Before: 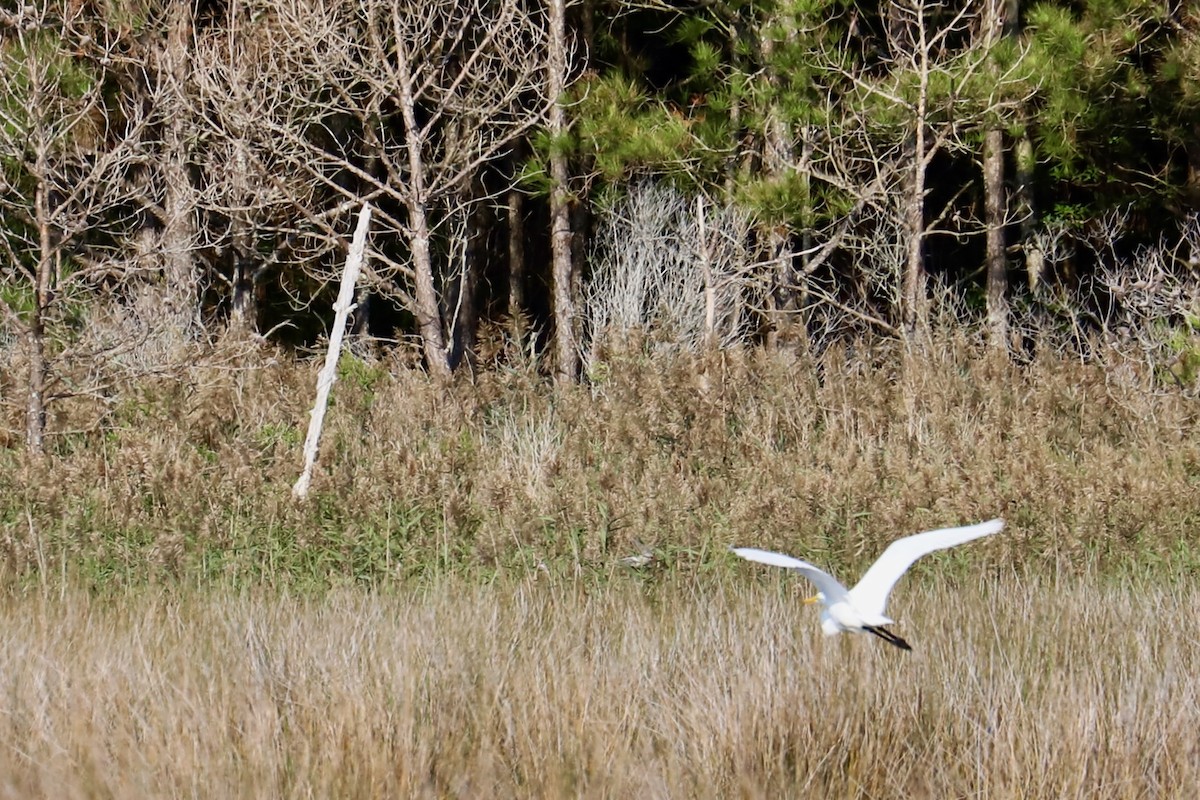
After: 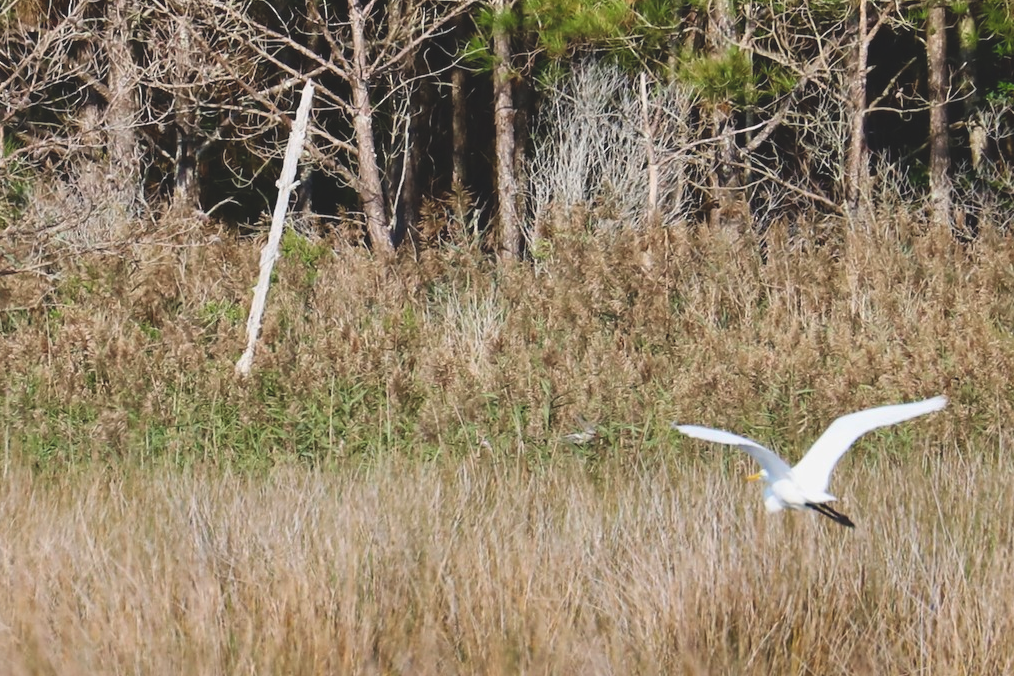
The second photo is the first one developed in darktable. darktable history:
exposure: black level correction -0.015, compensate highlight preservation false
crop and rotate: left 4.812%, top 15.431%, right 10.688%
